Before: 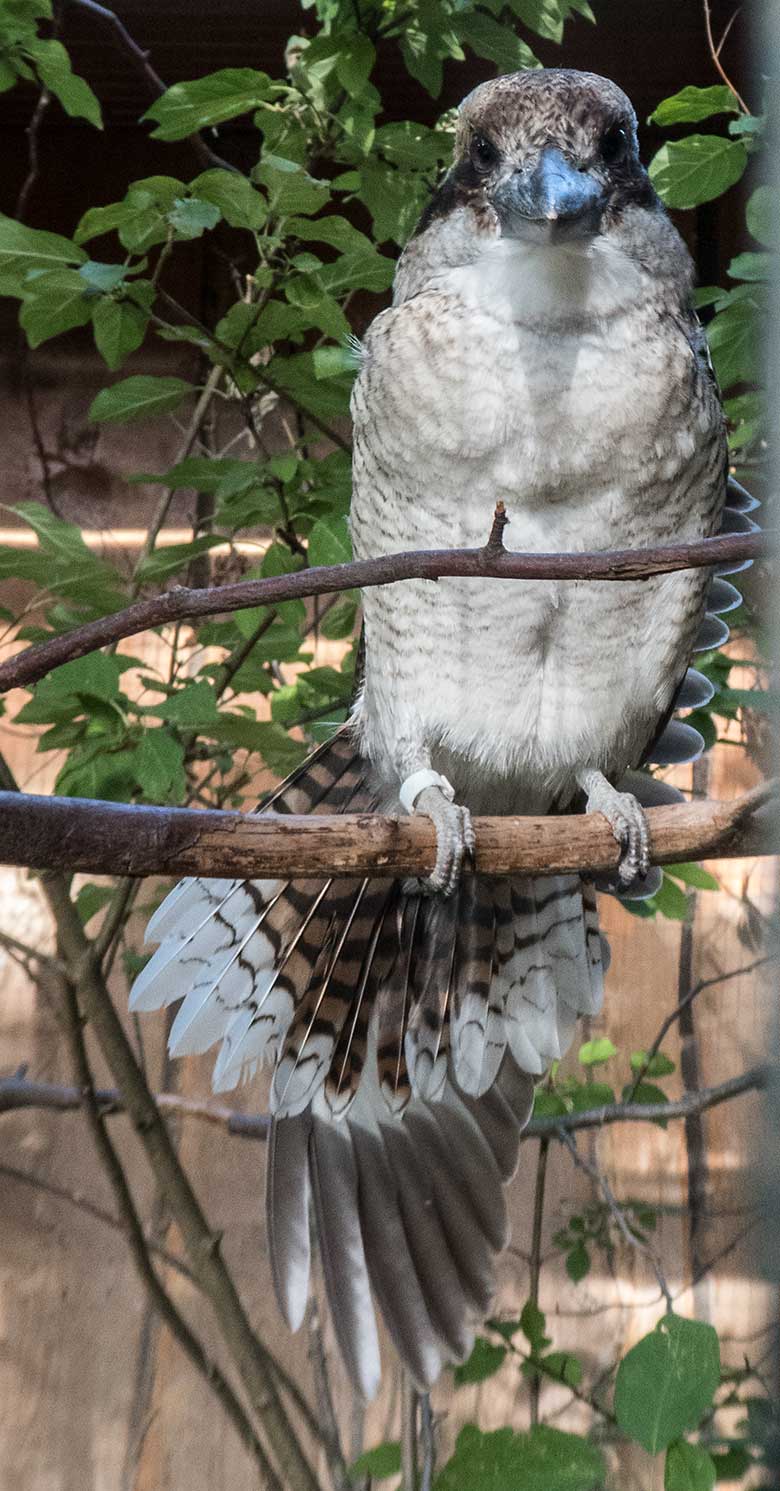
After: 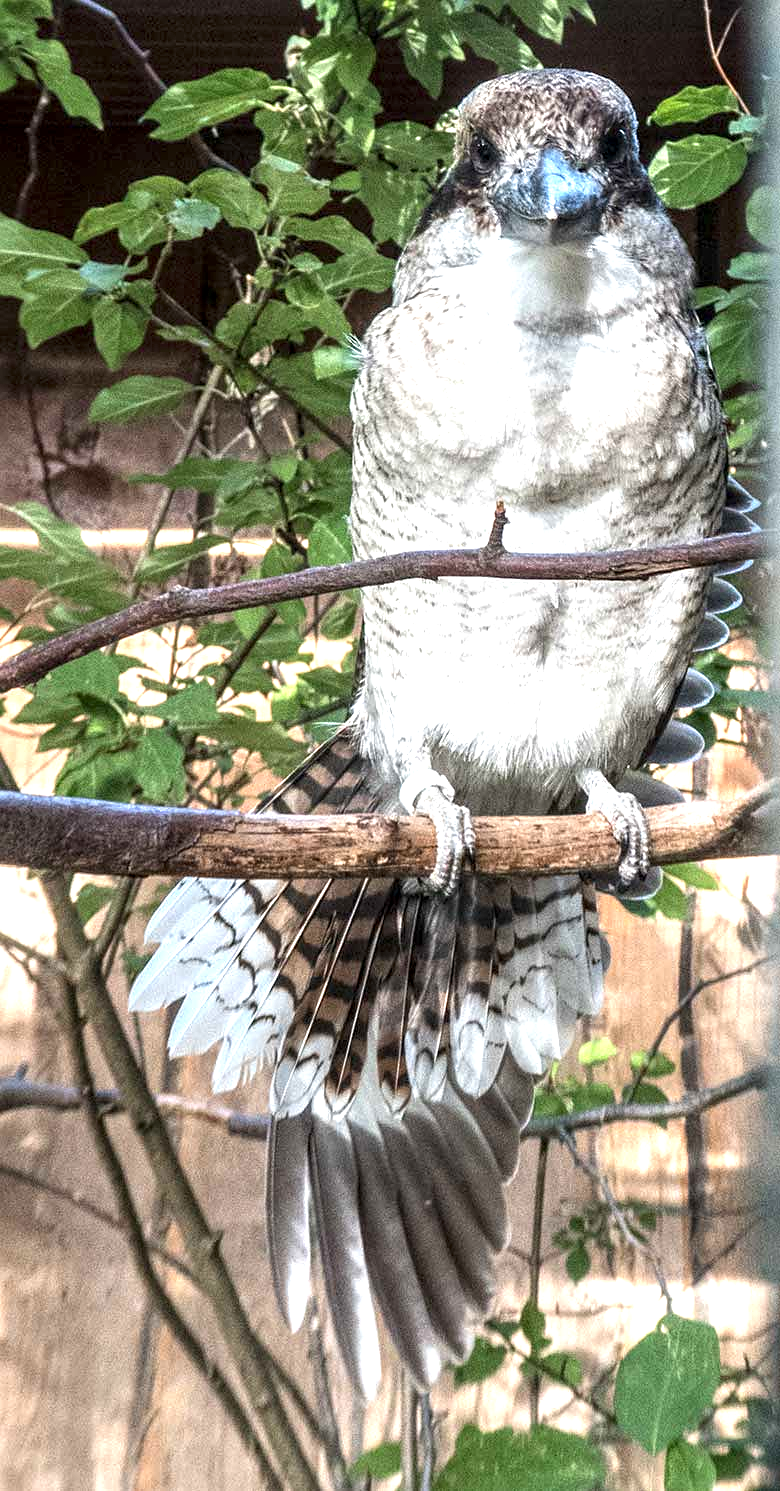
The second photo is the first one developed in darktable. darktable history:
sharpen: amount 0.211
local contrast: highlights 63%, detail 143%, midtone range 0.429
tone equalizer: on, module defaults
exposure: black level correction 0, exposure 1 EV, compensate highlight preservation false
